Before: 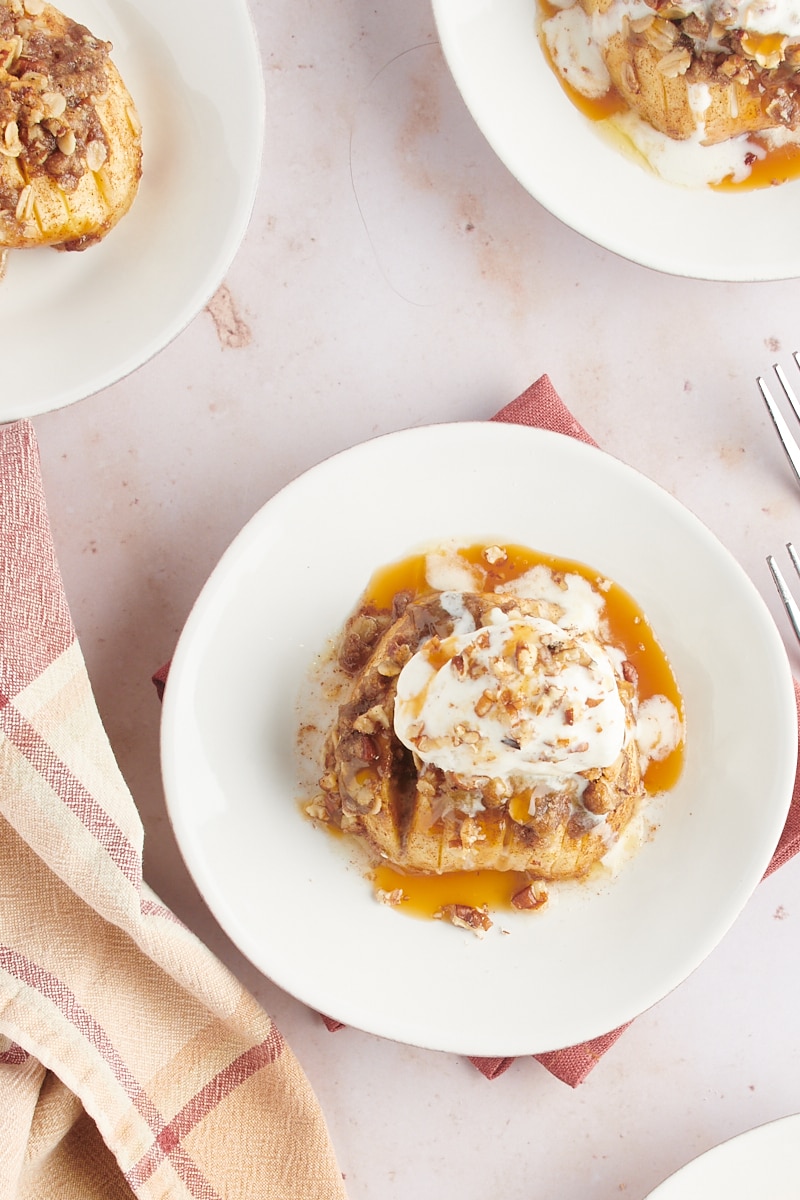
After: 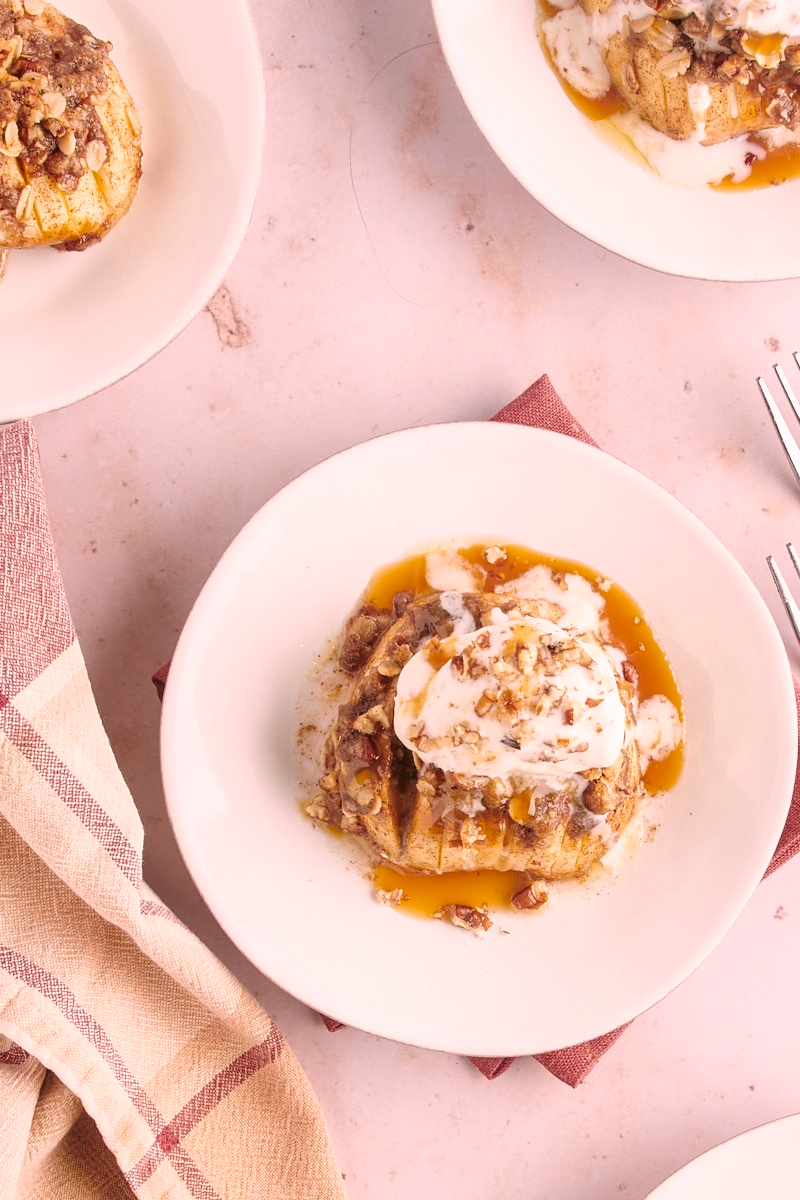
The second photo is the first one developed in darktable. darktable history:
color correction: highlights a* 14.59, highlights b* 4.8
local contrast: on, module defaults
